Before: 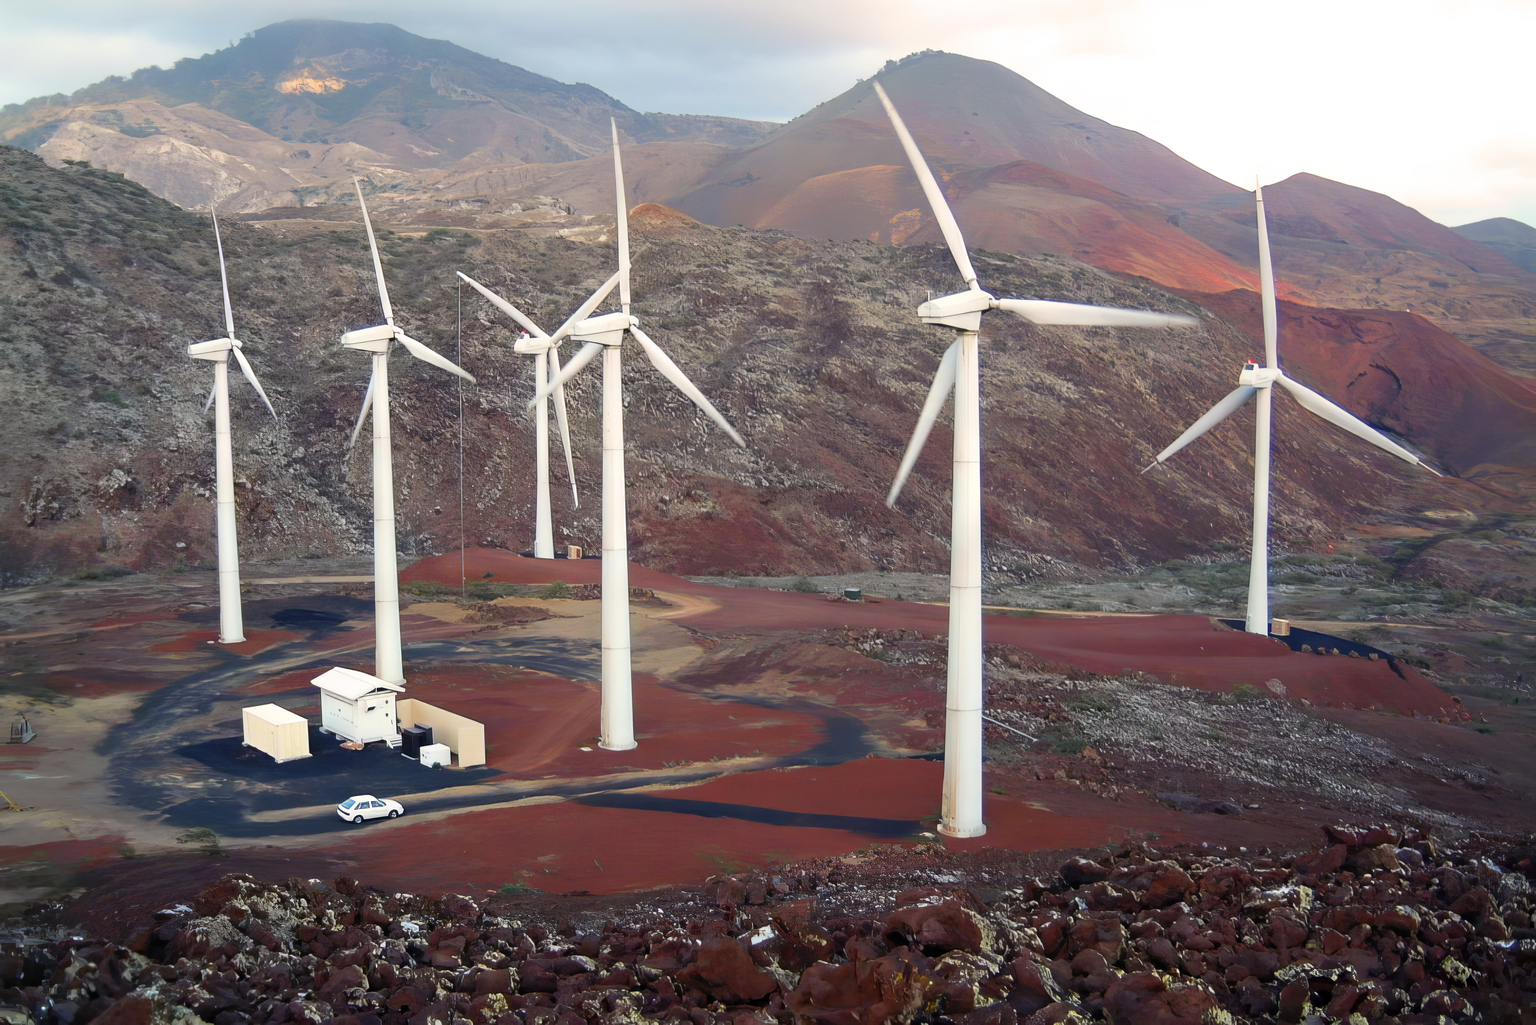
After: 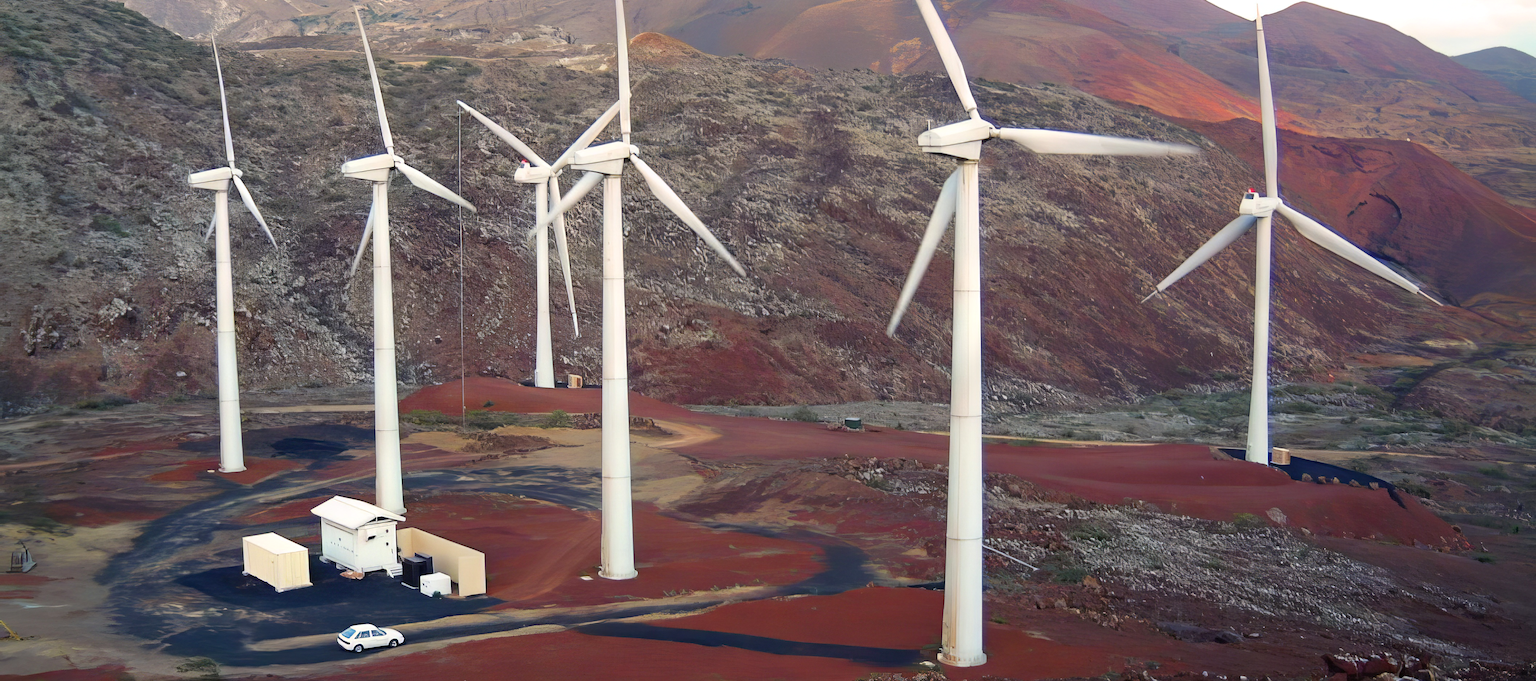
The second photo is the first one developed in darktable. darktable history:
crop: top 16.727%, bottom 16.727%
haze removal: compatibility mode true, adaptive false
